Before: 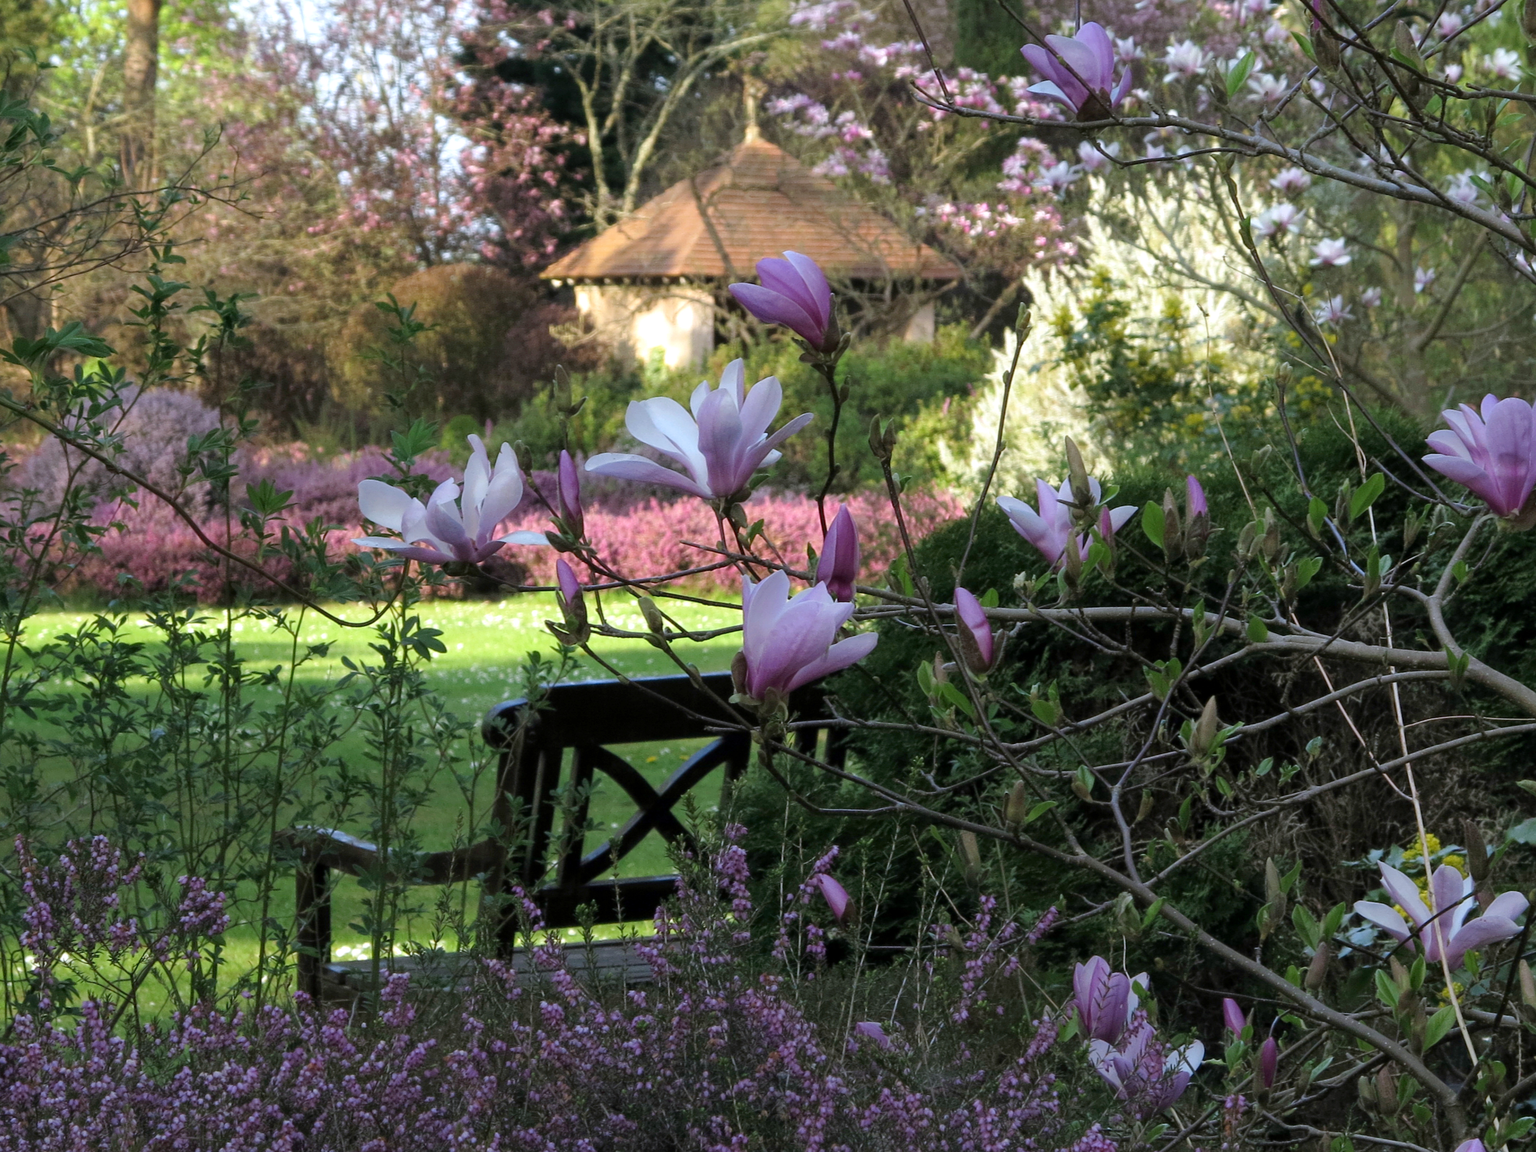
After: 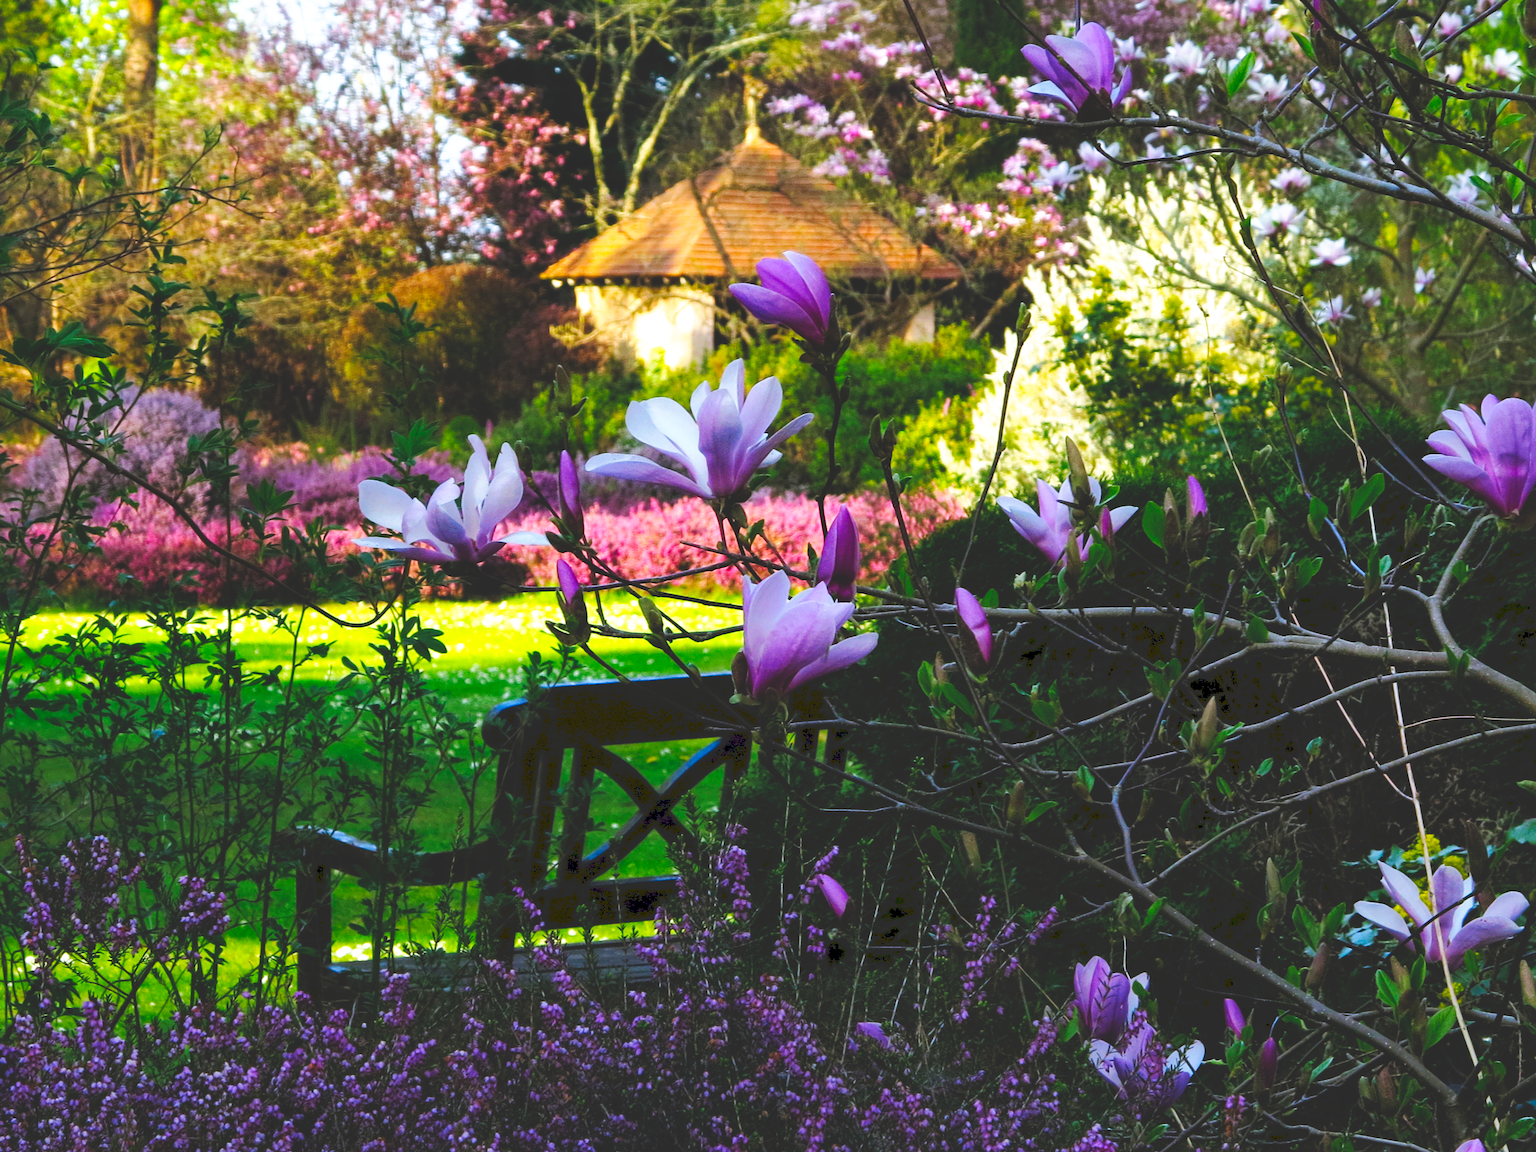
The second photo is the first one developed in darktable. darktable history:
shadows and highlights: shadows 25, highlights -25
tone curve: curves: ch0 [(0, 0) (0.003, 0.156) (0.011, 0.156) (0.025, 0.161) (0.044, 0.161) (0.069, 0.161) (0.1, 0.166) (0.136, 0.168) (0.177, 0.179) (0.224, 0.202) (0.277, 0.241) (0.335, 0.296) (0.399, 0.378) (0.468, 0.484) (0.543, 0.604) (0.623, 0.728) (0.709, 0.822) (0.801, 0.918) (0.898, 0.98) (1, 1)], preserve colors none
color balance rgb: linear chroma grading › global chroma 15%, perceptual saturation grading › global saturation 30%
